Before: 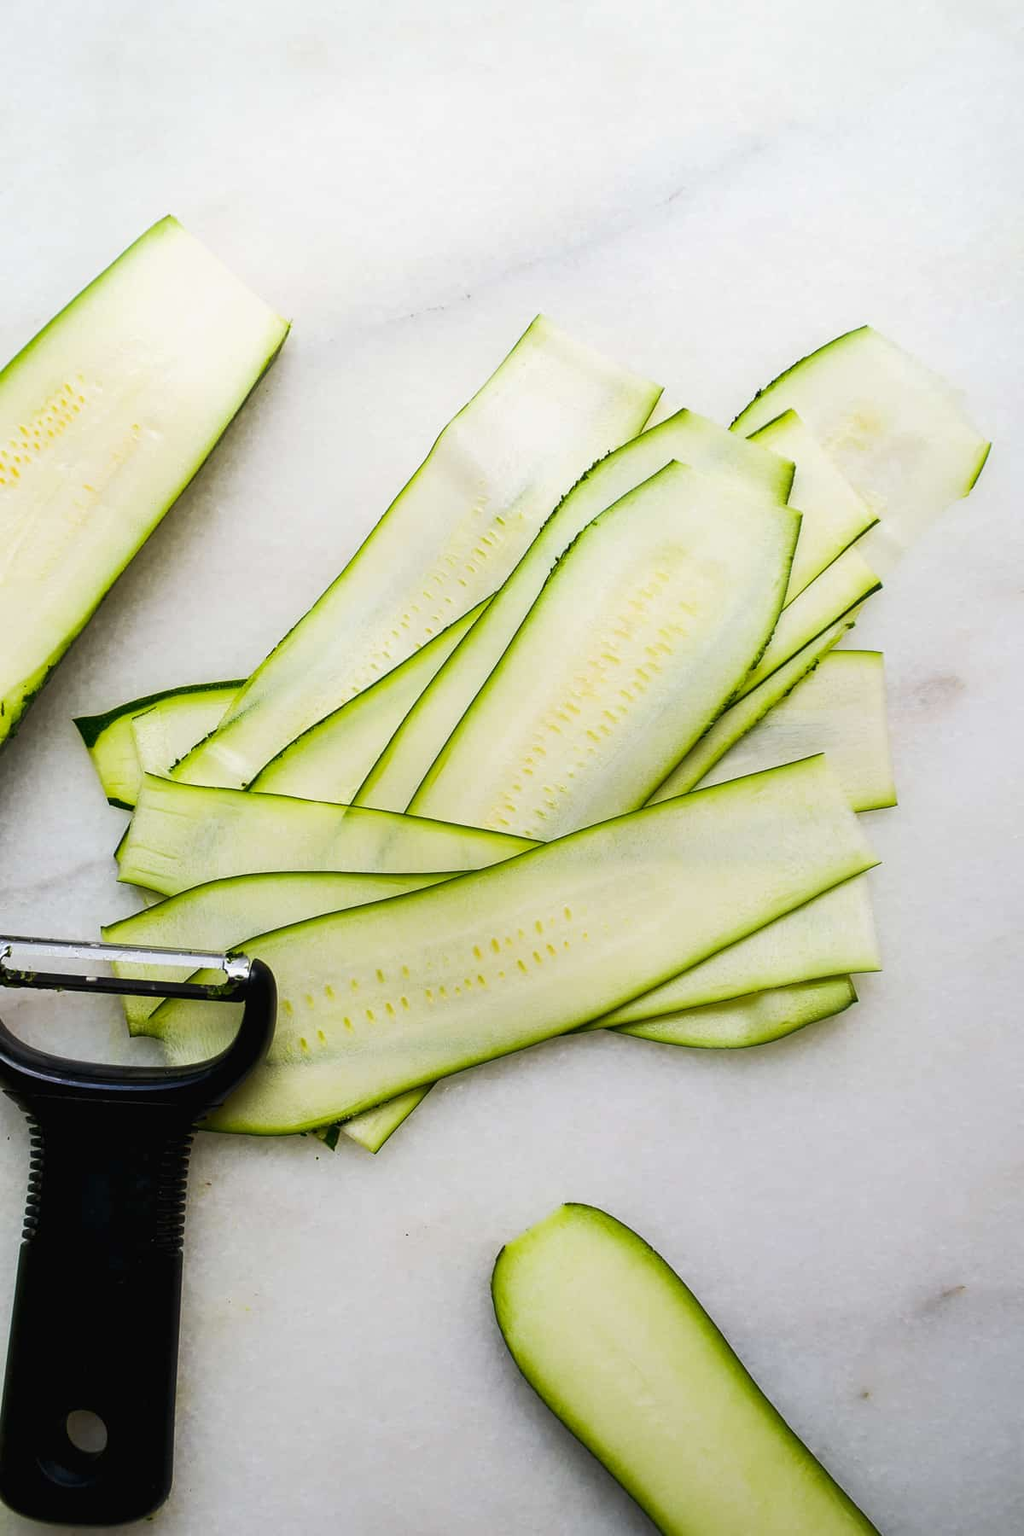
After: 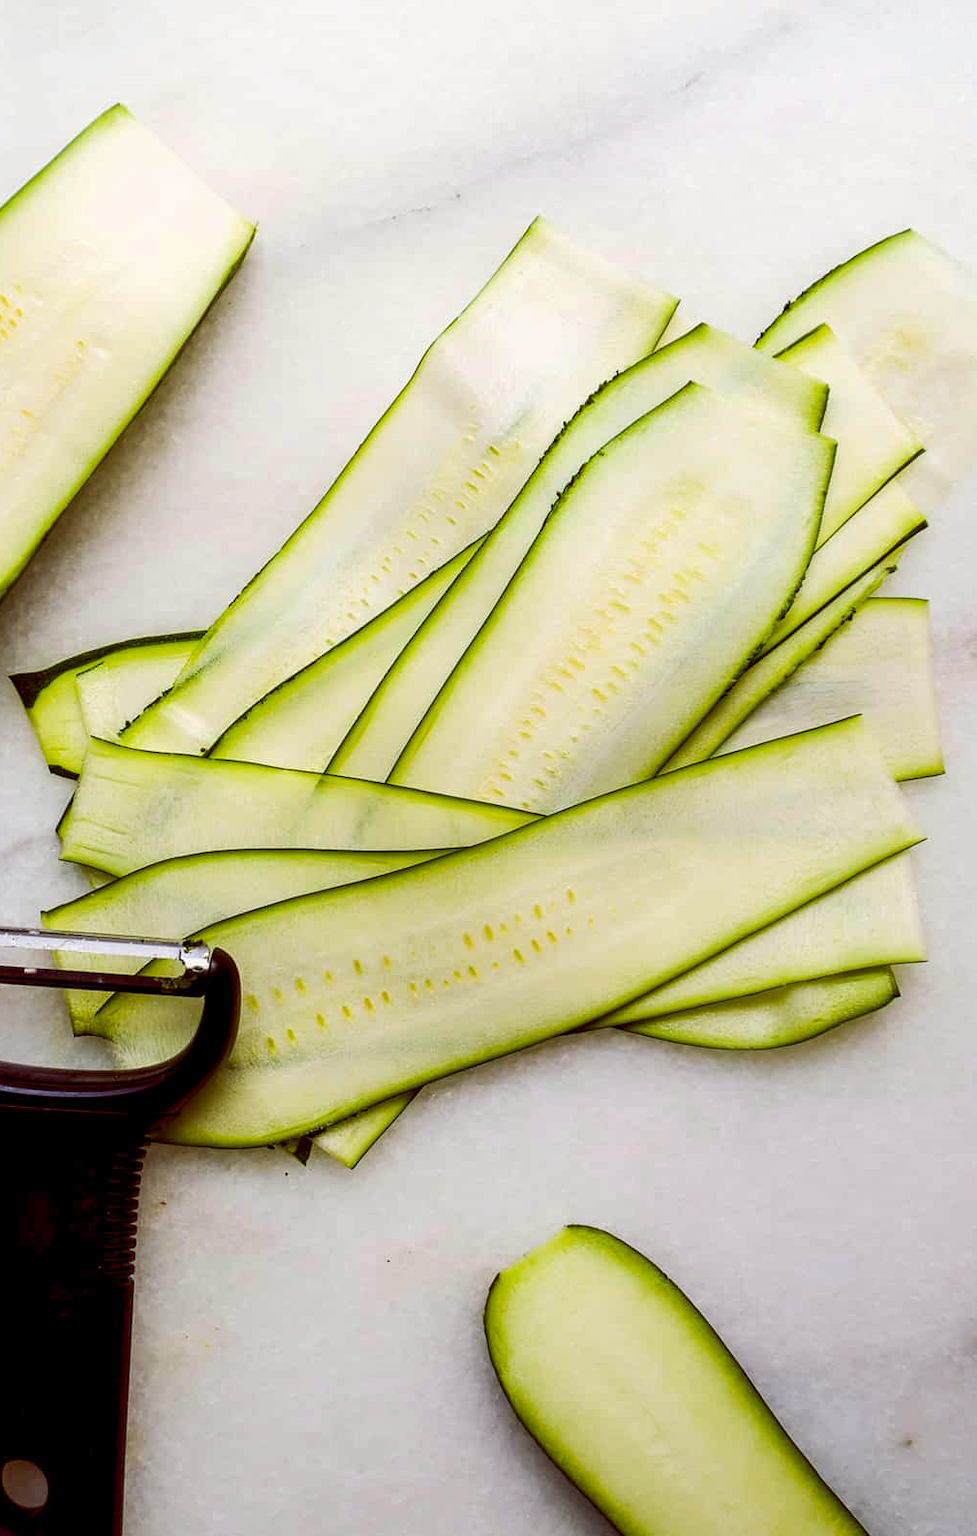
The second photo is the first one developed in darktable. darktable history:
crop: left 6.392%, top 8.074%, right 9.524%, bottom 3.767%
local contrast: highlights 83%, shadows 81%
color balance rgb: global offset › luminance -0.214%, global offset › chroma 0.27%, linear chroma grading › global chroma 0.809%, perceptual saturation grading › global saturation 0.79%, perceptual saturation grading › mid-tones 11.203%, global vibrance 20%
